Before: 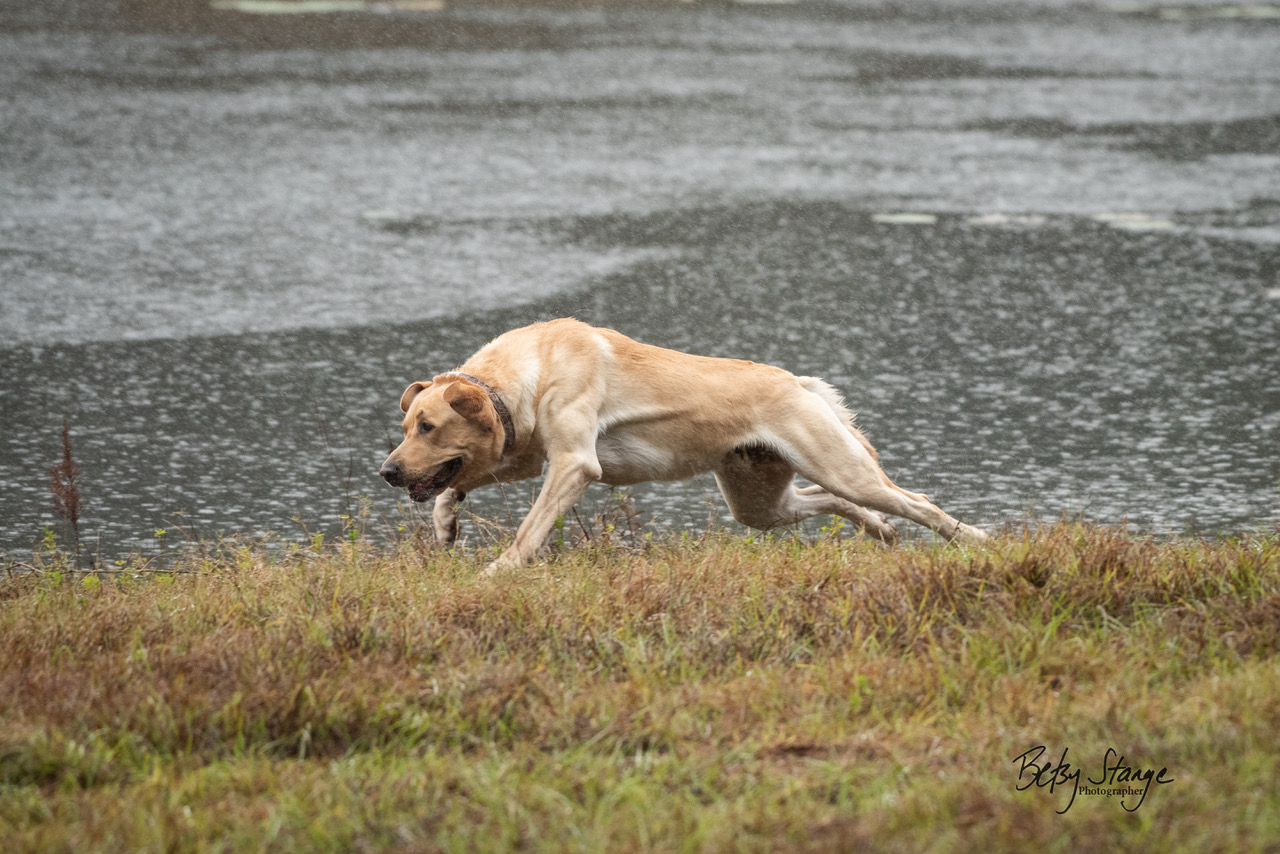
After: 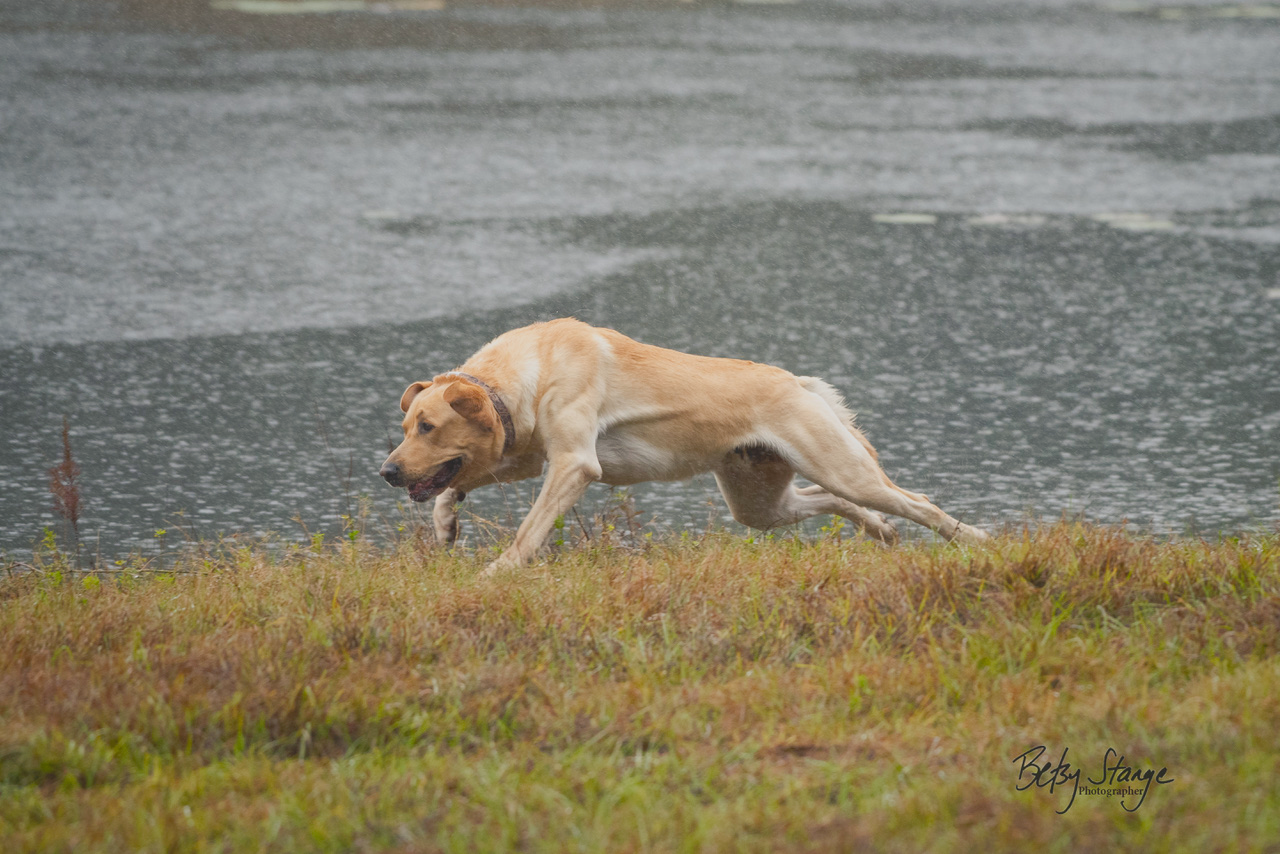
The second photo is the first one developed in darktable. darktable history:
local contrast: detail 69%
color balance rgb: shadows lift › chroma 4.141%, shadows lift › hue 253.3°, perceptual saturation grading › global saturation 0.794%, perceptual saturation grading › highlights -8.349%, perceptual saturation grading › mid-tones 18.537%, perceptual saturation grading › shadows 28.724%
